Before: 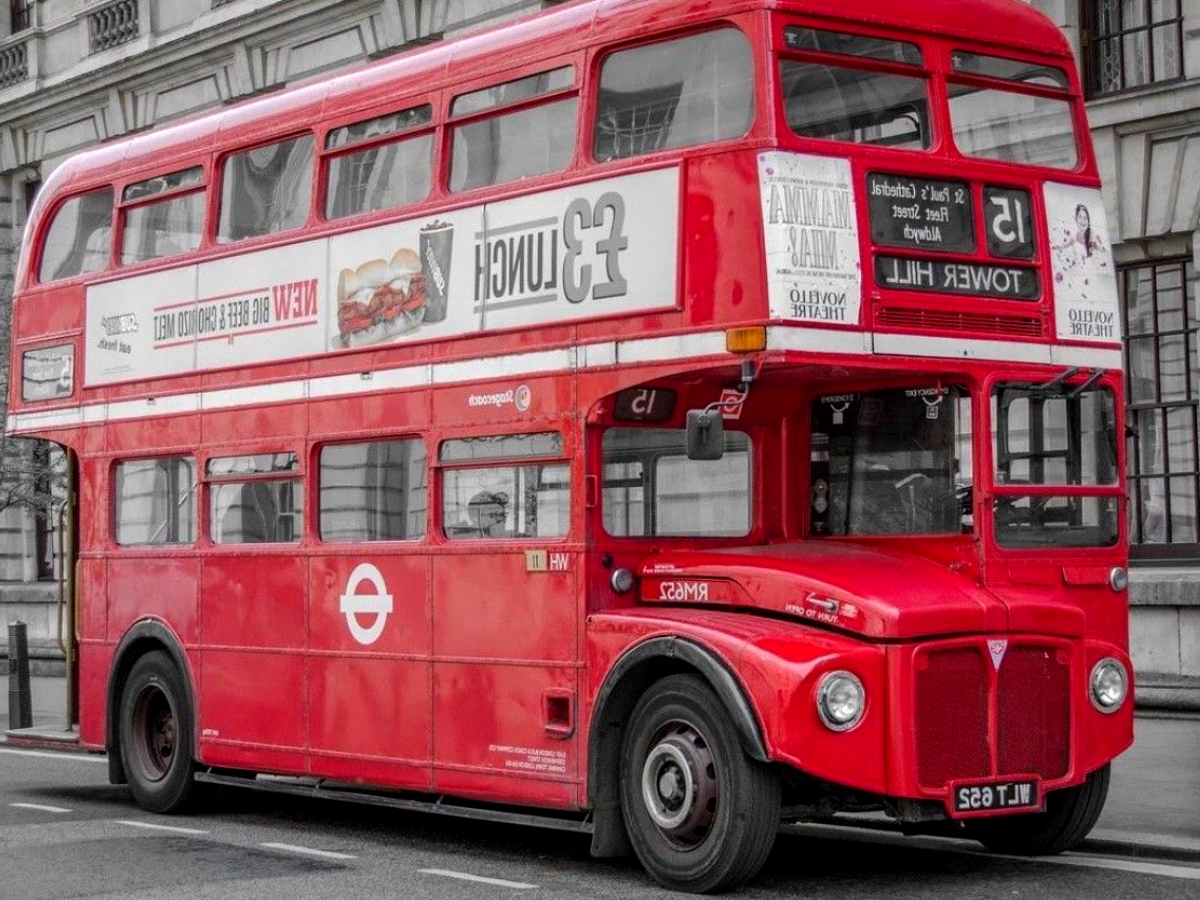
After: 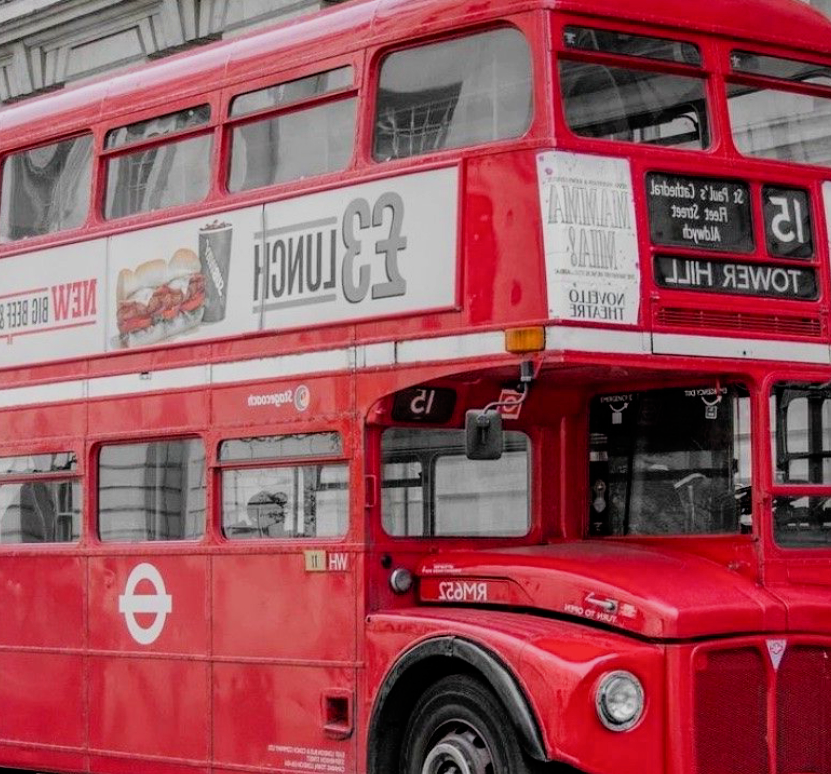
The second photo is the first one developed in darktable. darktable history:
filmic rgb: black relative exposure -7.92 EV, white relative exposure 4.13 EV, threshold 3 EV, hardness 4.02, latitude 51.22%, contrast 1.013, shadows ↔ highlights balance 5.35%, color science v5 (2021), contrast in shadows safe, contrast in highlights safe, enable highlight reconstruction true
crop: left 18.479%, right 12.2%, bottom 13.971%
